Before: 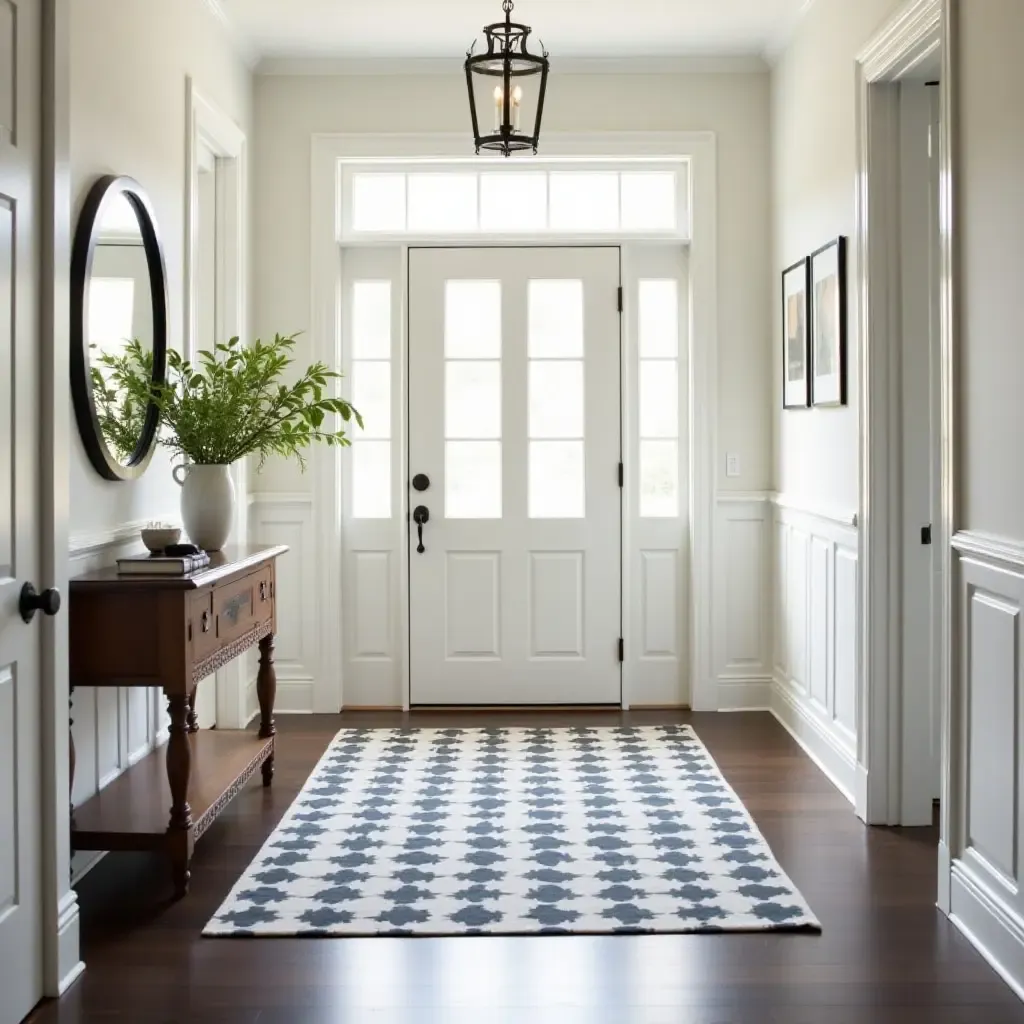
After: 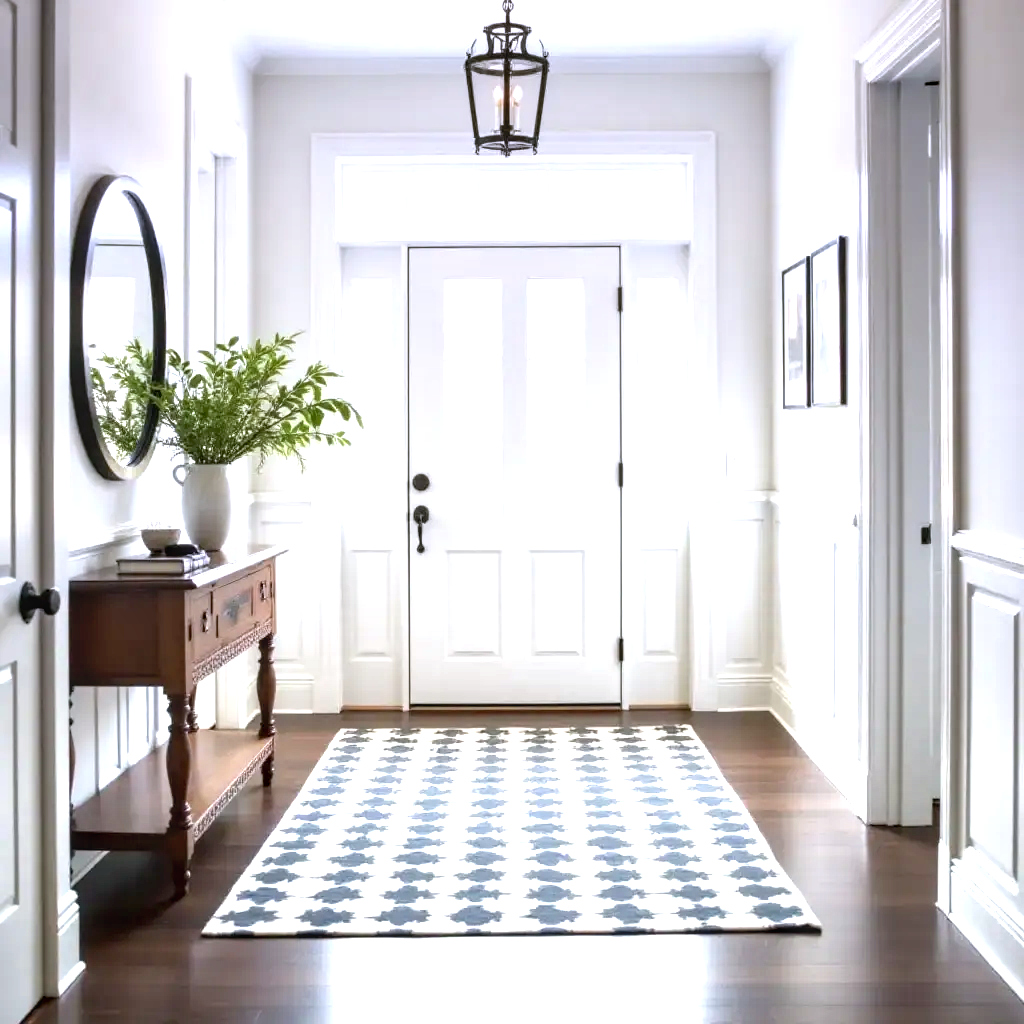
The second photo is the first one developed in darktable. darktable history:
local contrast: on, module defaults
graduated density: hue 238.83°, saturation 50%
exposure: black level correction 0.001, exposure 1.3 EV, compensate highlight preservation false
